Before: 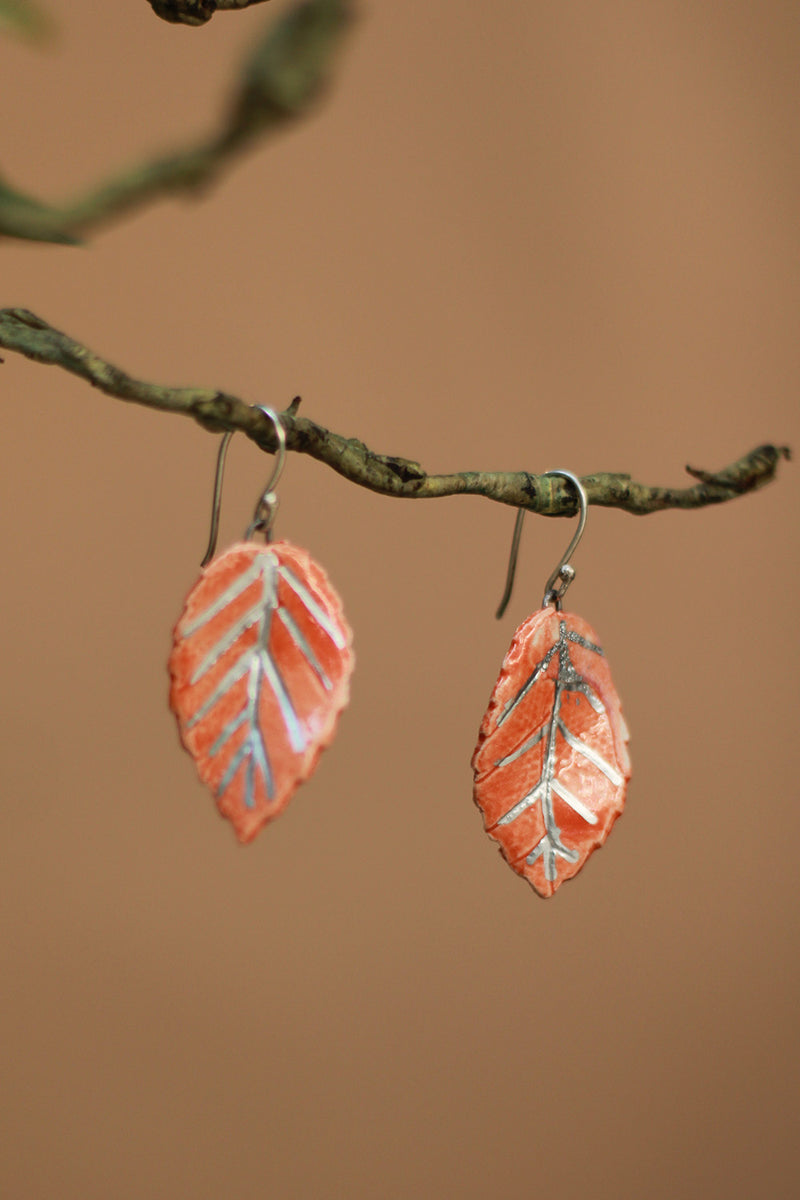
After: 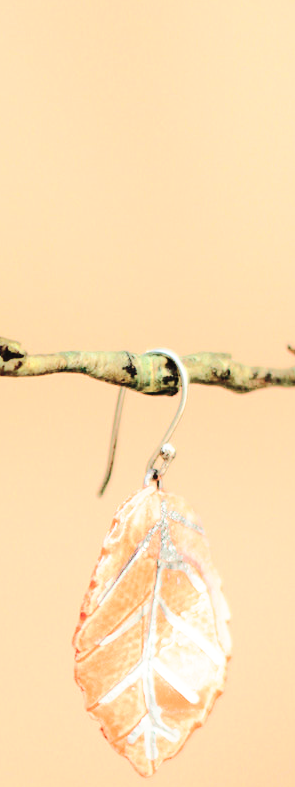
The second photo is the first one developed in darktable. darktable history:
crop and rotate: left 49.936%, top 10.094%, right 13.136%, bottom 24.256%
base curve: curves: ch0 [(0, 0) (0.012, 0.01) (0.073, 0.168) (0.31, 0.711) (0.645, 0.957) (1, 1)], preserve colors none
shadows and highlights: shadows -54.3, highlights 86.09, soften with gaussian
